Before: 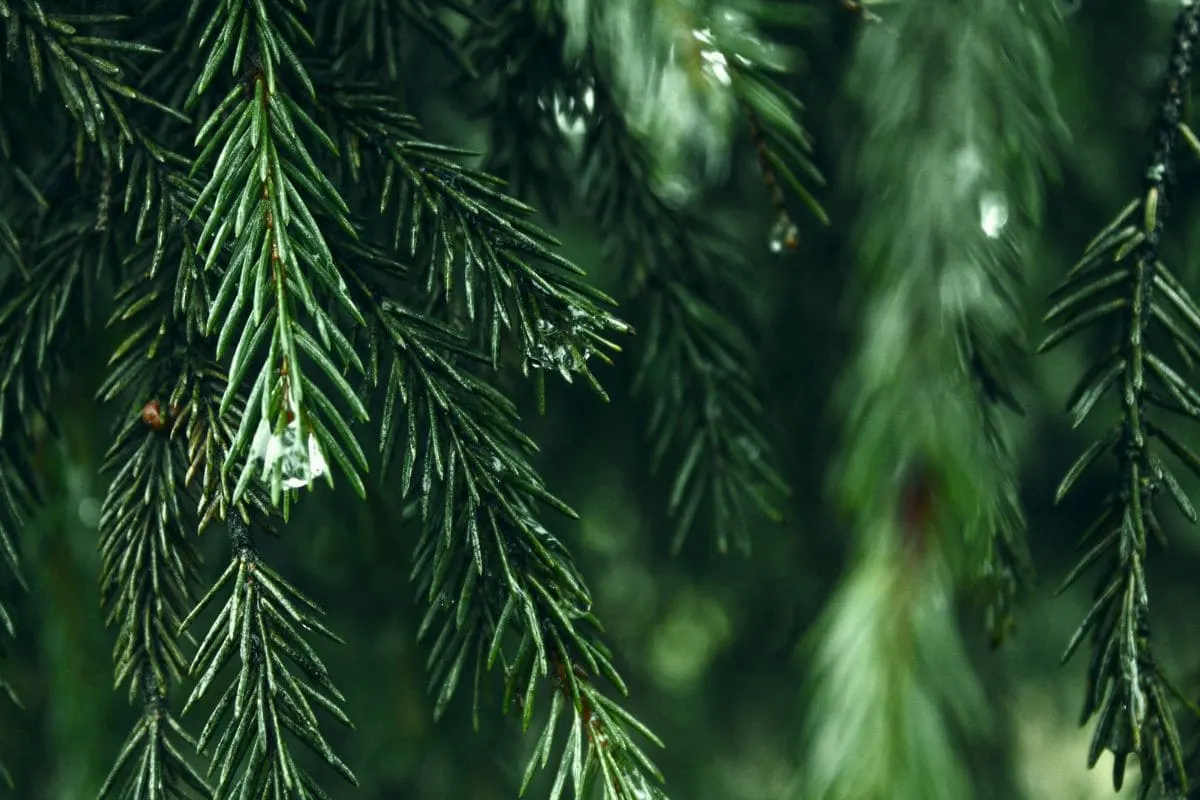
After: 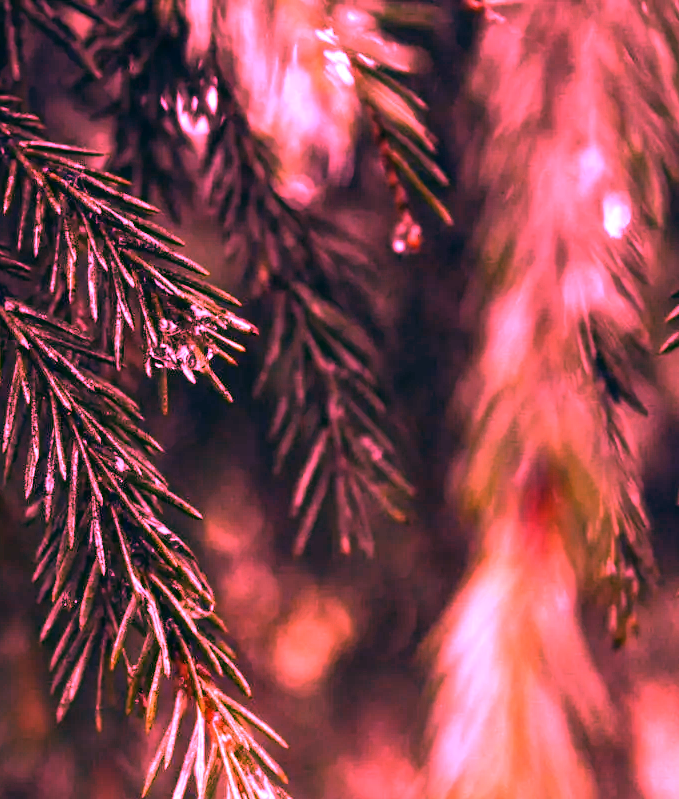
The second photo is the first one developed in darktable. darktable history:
white balance: red 4.26, blue 1.802
crop: left 31.458%, top 0%, right 11.876%
